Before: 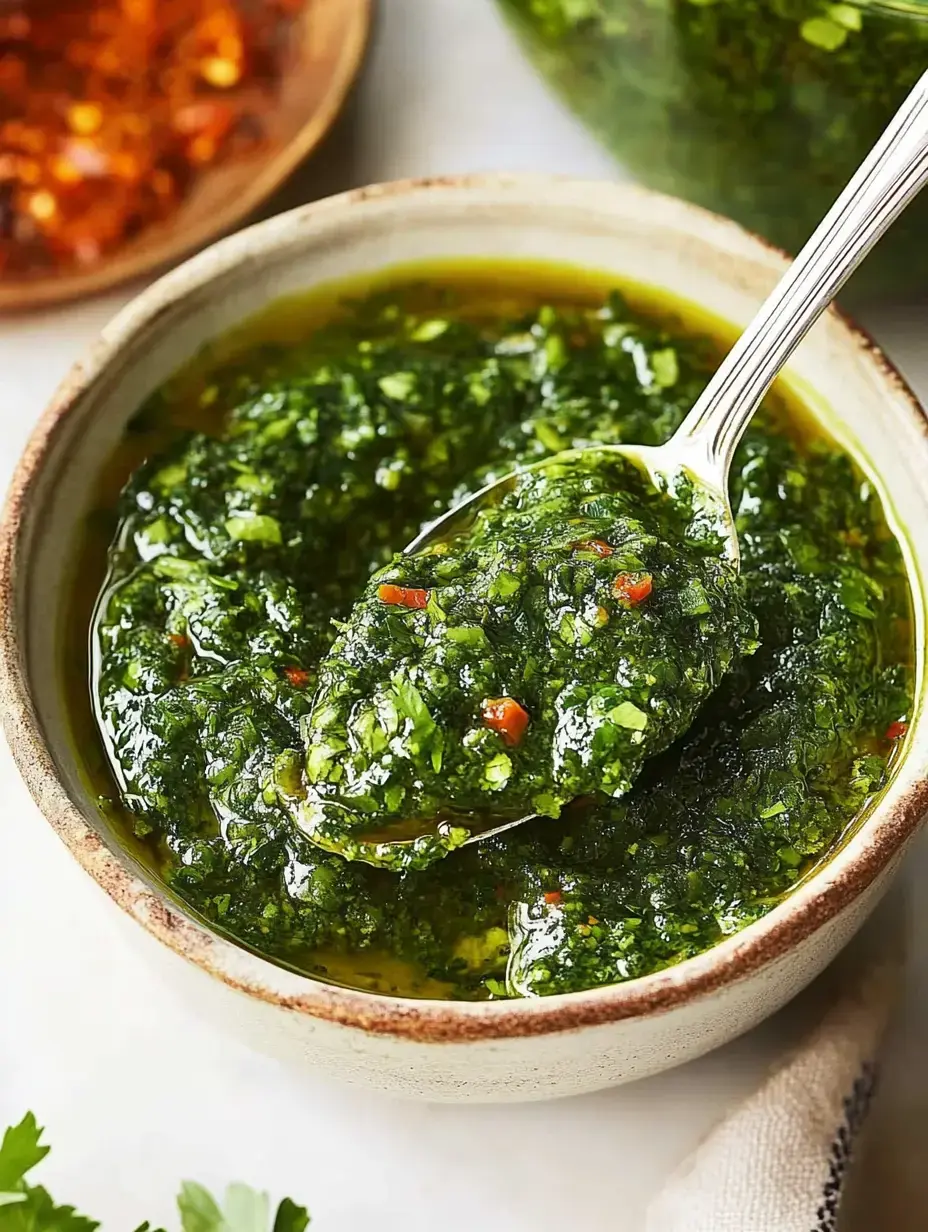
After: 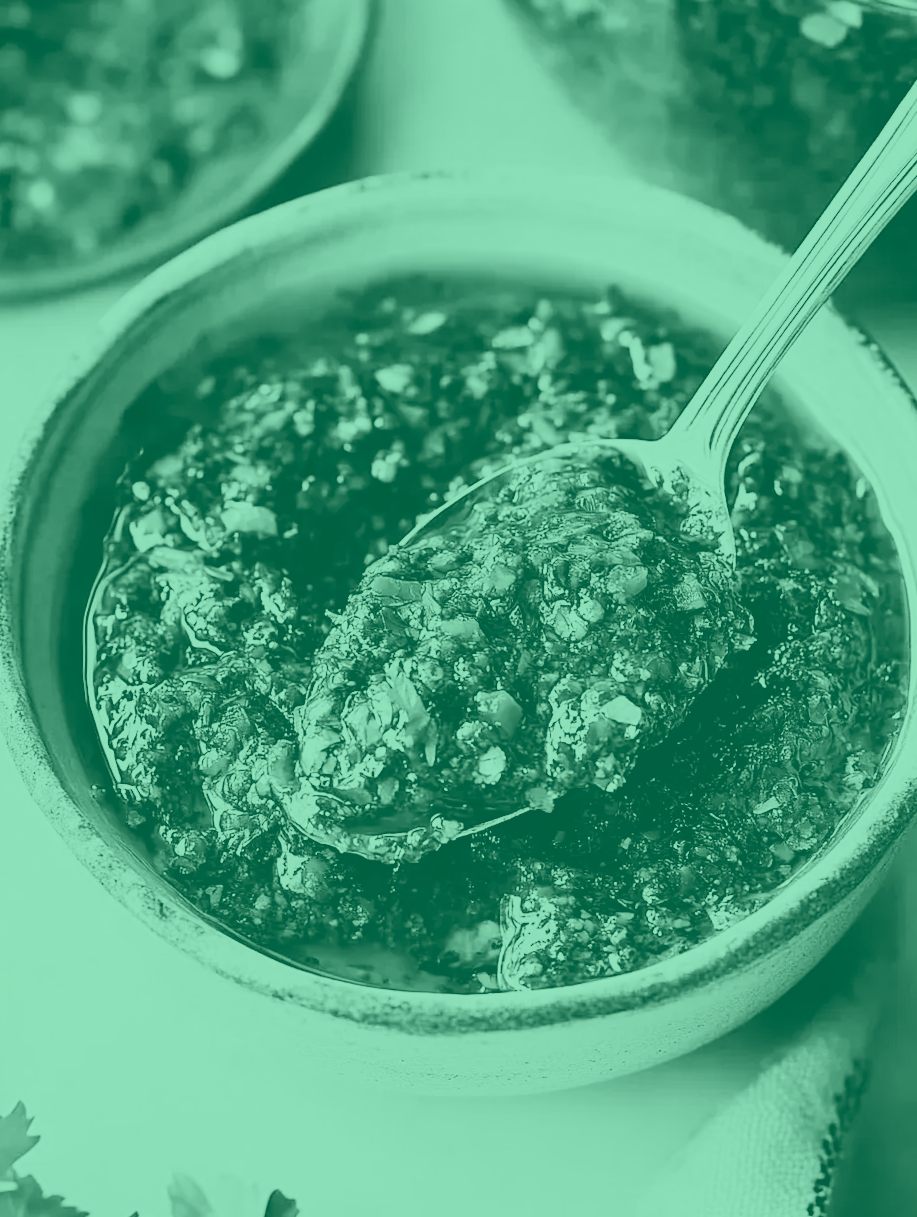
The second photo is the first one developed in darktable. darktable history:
colorize: hue 147.6°, saturation 65%, lightness 21.64%
crop and rotate: angle -0.5°
color balance rgb: shadows lift › luminance -7.7%, shadows lift › chroma 2.13%, shadows lift › hue 200.79°, power › luminance -7.77%, power › chroma 2.27%, power › hue 220.69°, highlights gain › luminance 15.15%, highlights gain › chroma 4%, highlights gain › hue 209.35°, global offset › luminance -0.21%, global offset › chroma 0.27%, perceptual saturation grading › global saturation 24.42%, perceptual saturation grading › highlights -24.42%, perceptual saturation grading › mid-tones 24.42%, perceptual saturation grading › shadows 40%, perceptual brilliance grading › global brilliance -5%, perceptual brilliance grading › highlights 24.42%, perceptual brilliance grading › mid-tones 7%, perceptual brilliance grading › shadows -5%
contrast brightness saturation: saturation 0.1
filmic rgb: black relative exposure -7.15 EV, white relative exposure 5.36 EV, hardness 3.02, color science v6 (2022)
levels: levels [0, 0.476, 0.951]
